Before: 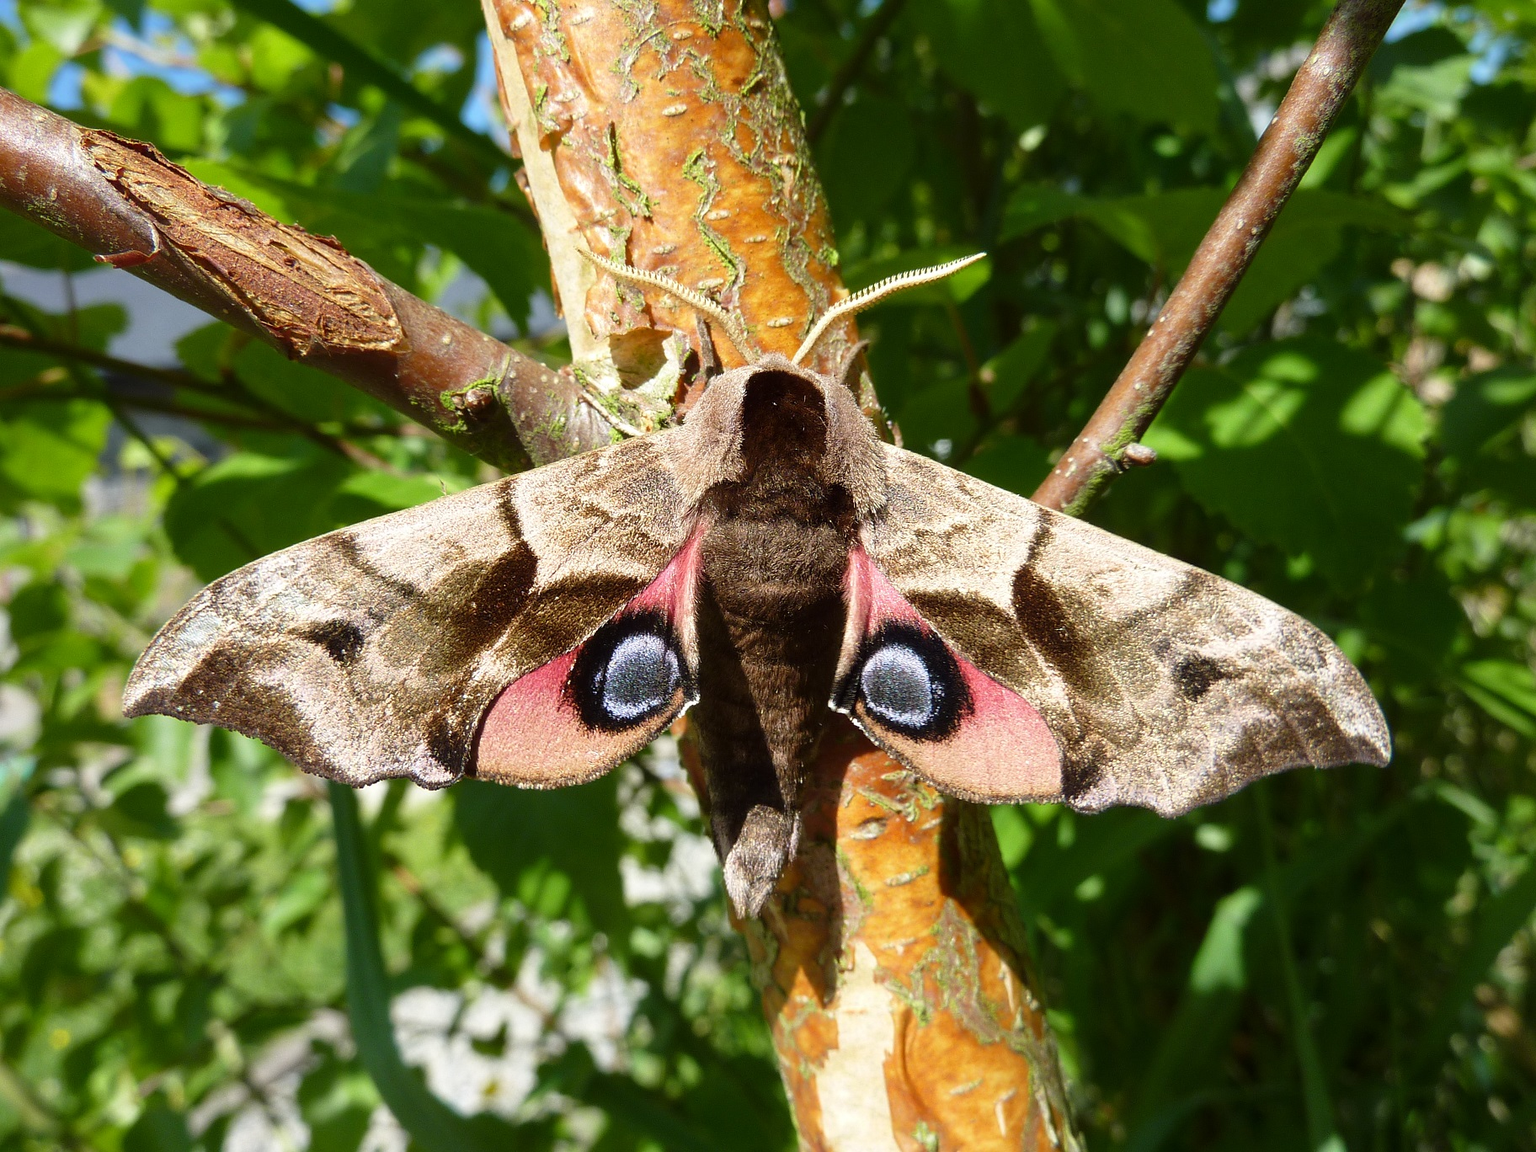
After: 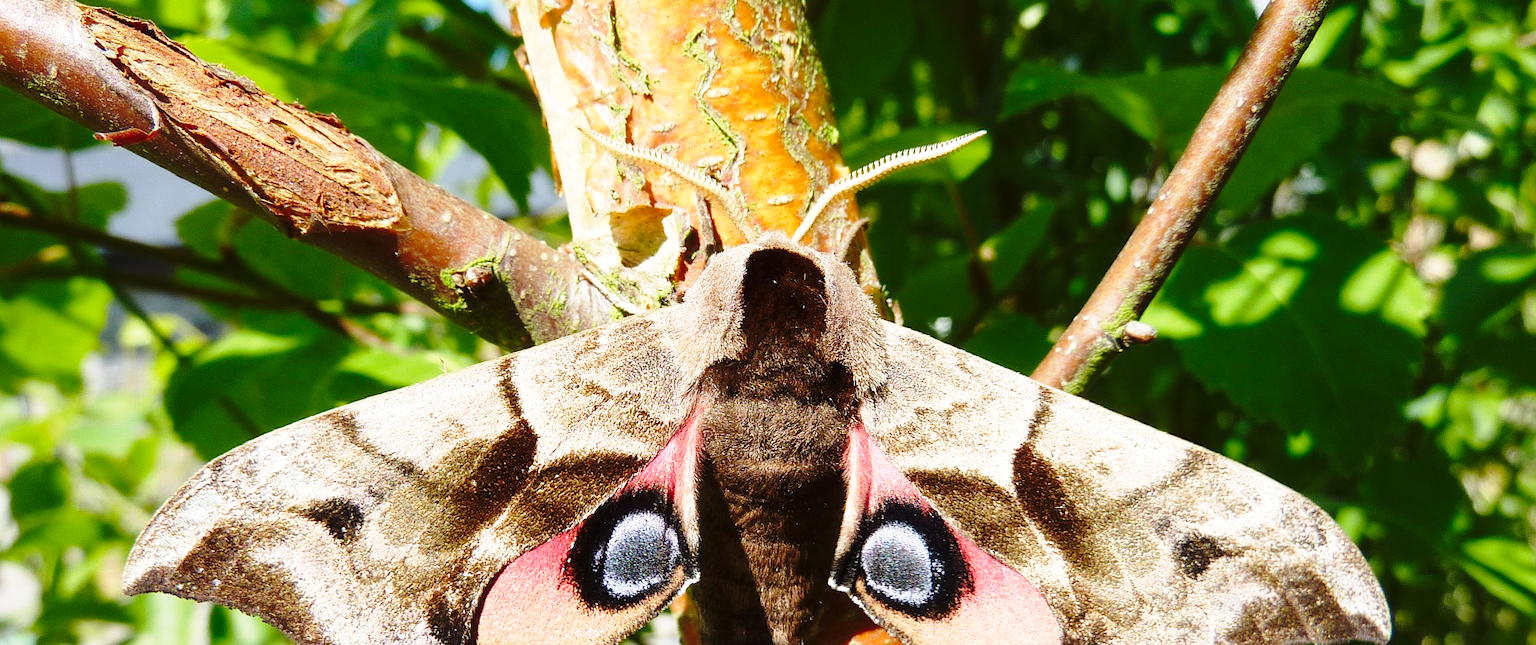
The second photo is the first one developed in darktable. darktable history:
base curve: curves: ch0 [(0, 0) (0.028, 0.03) (0.121, 0.232) (0.46, 0.748) (0.859, 0.968) (1, 1)], preserve colors none
crop and rotate: top 10.605%, bottom 33.274%
